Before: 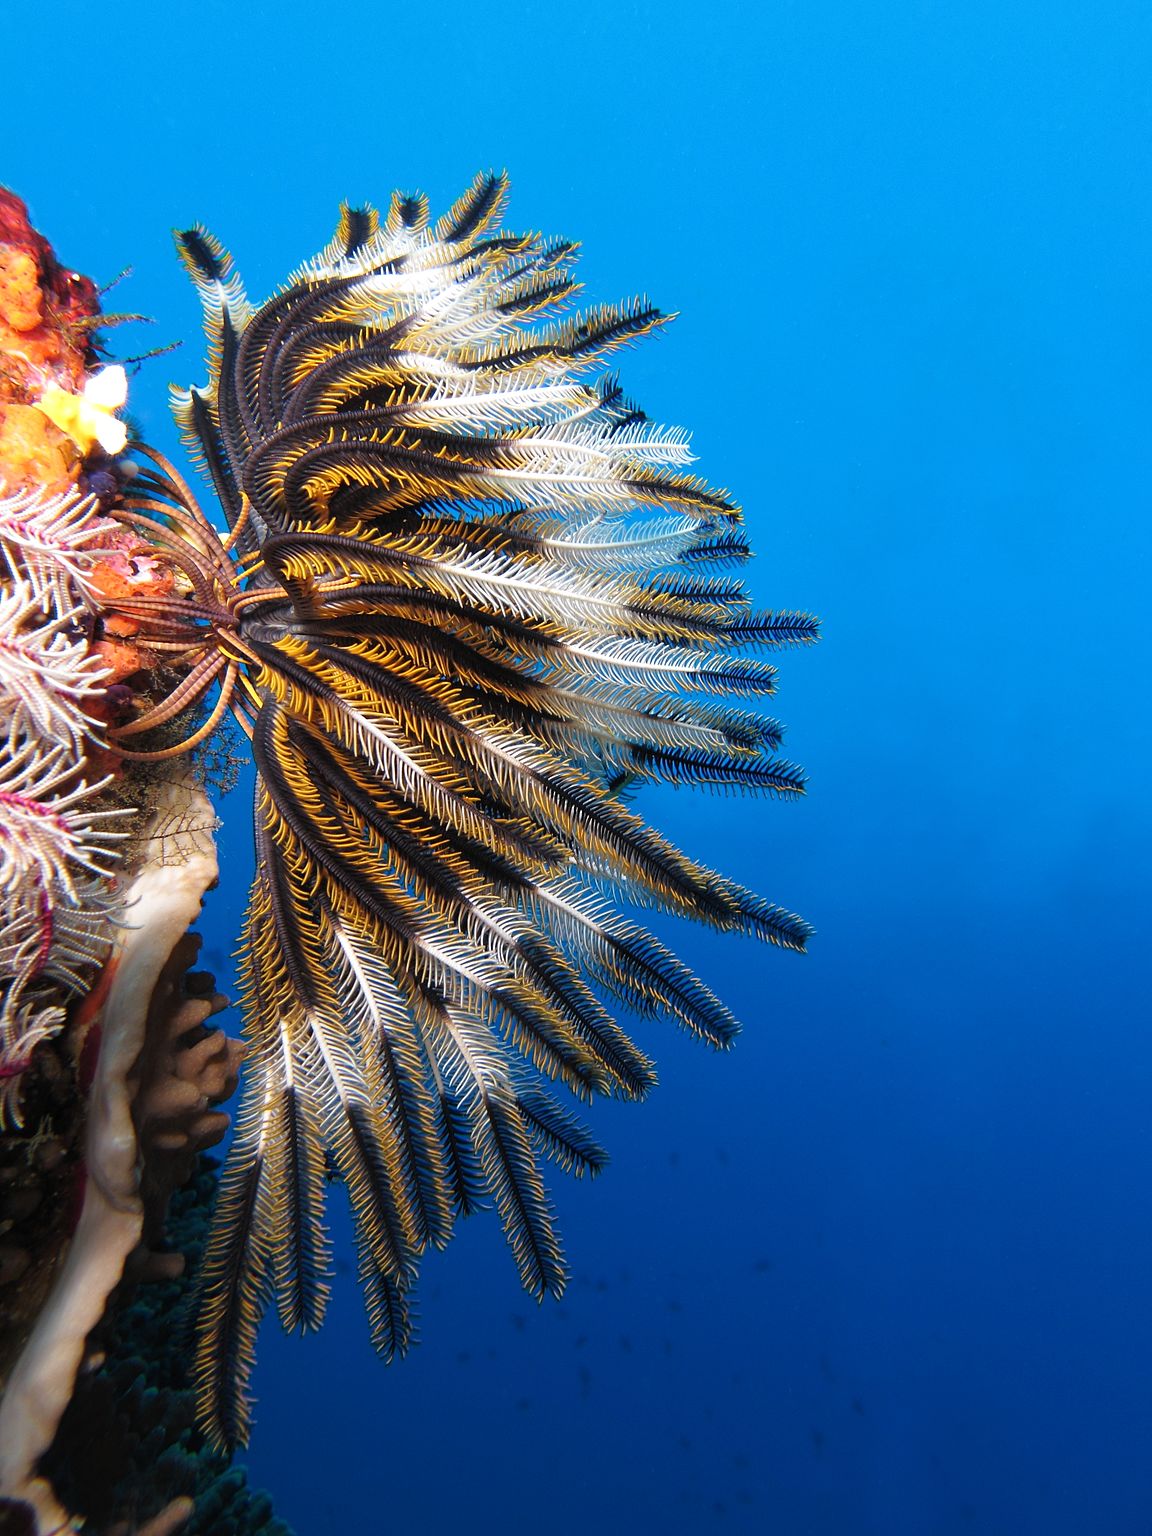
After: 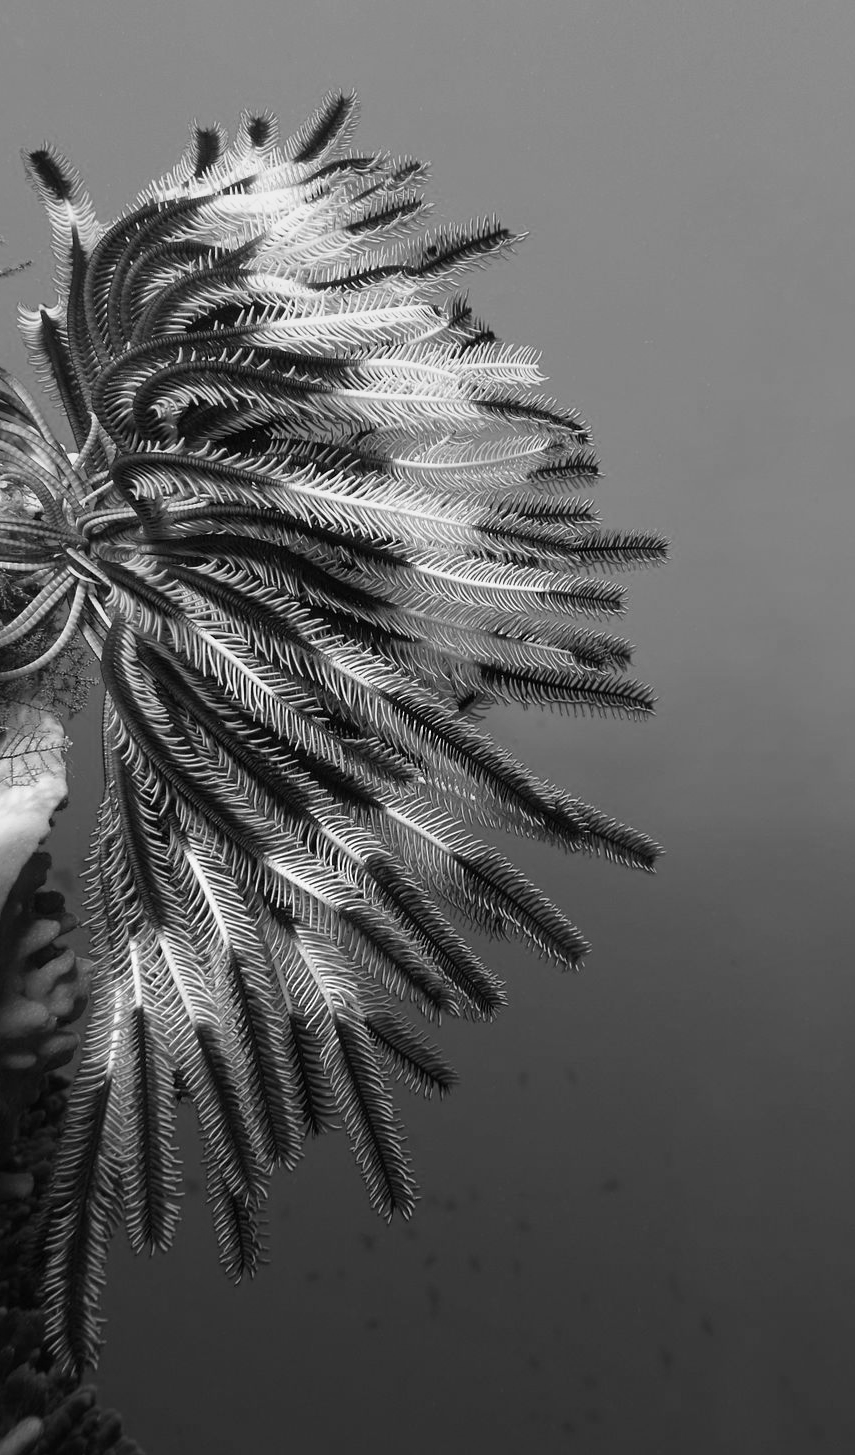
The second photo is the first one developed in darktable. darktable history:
crop and rotate: left 13.15%, top 5.251%, right 12.609%
graduated density: density 0.38 EV, hardness 21%, rotation -6.11°, saturation 32%
monochrome: on, module defaults
